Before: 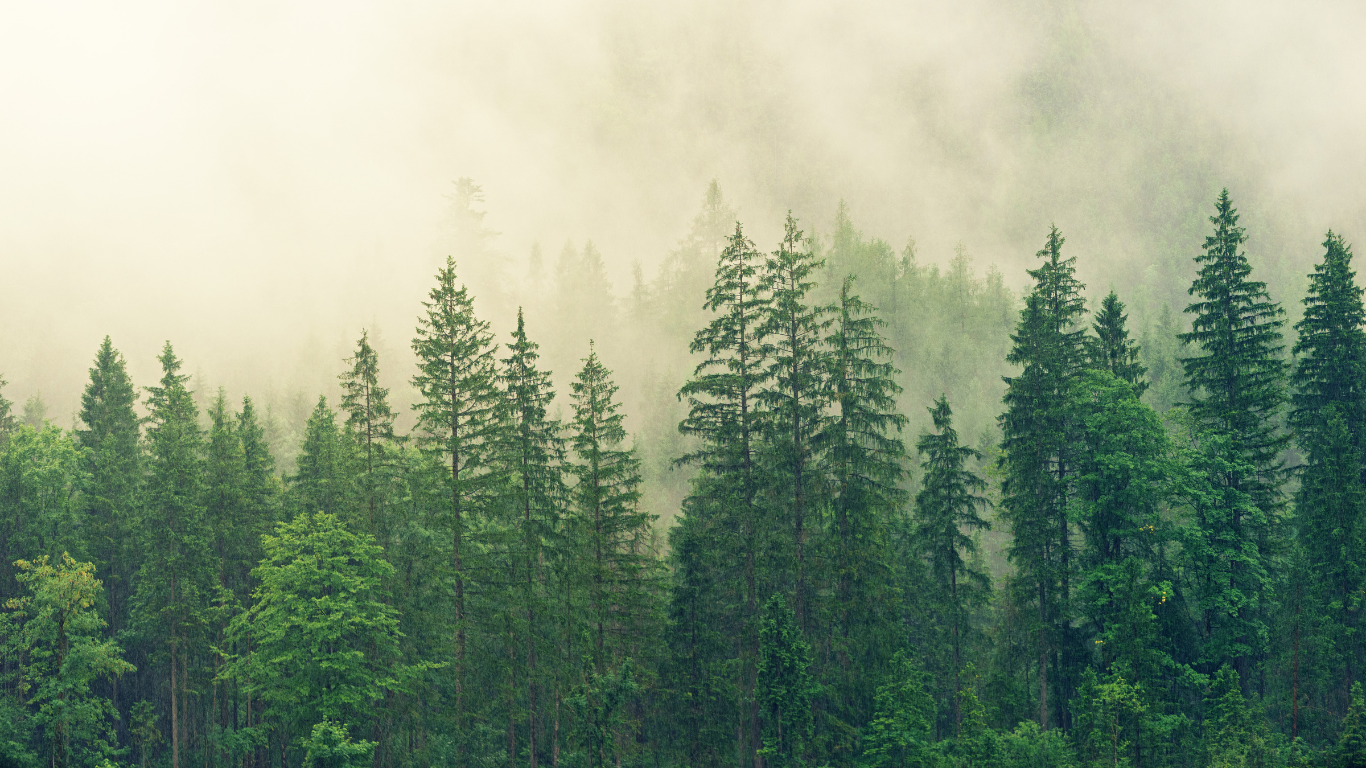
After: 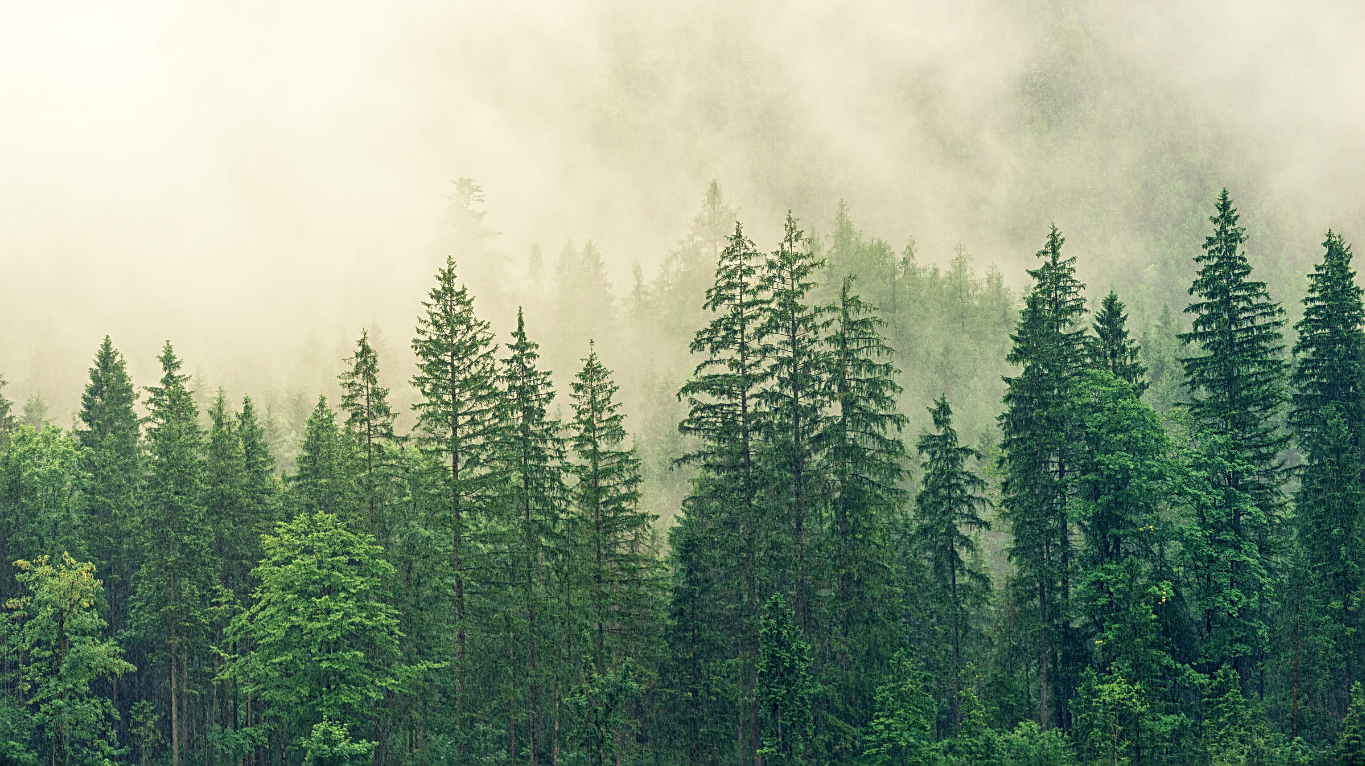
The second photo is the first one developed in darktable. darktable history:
crop: top 0.05%, bottom 0.098%
local contrast: detail 130%
sharpen: on, module defaults
